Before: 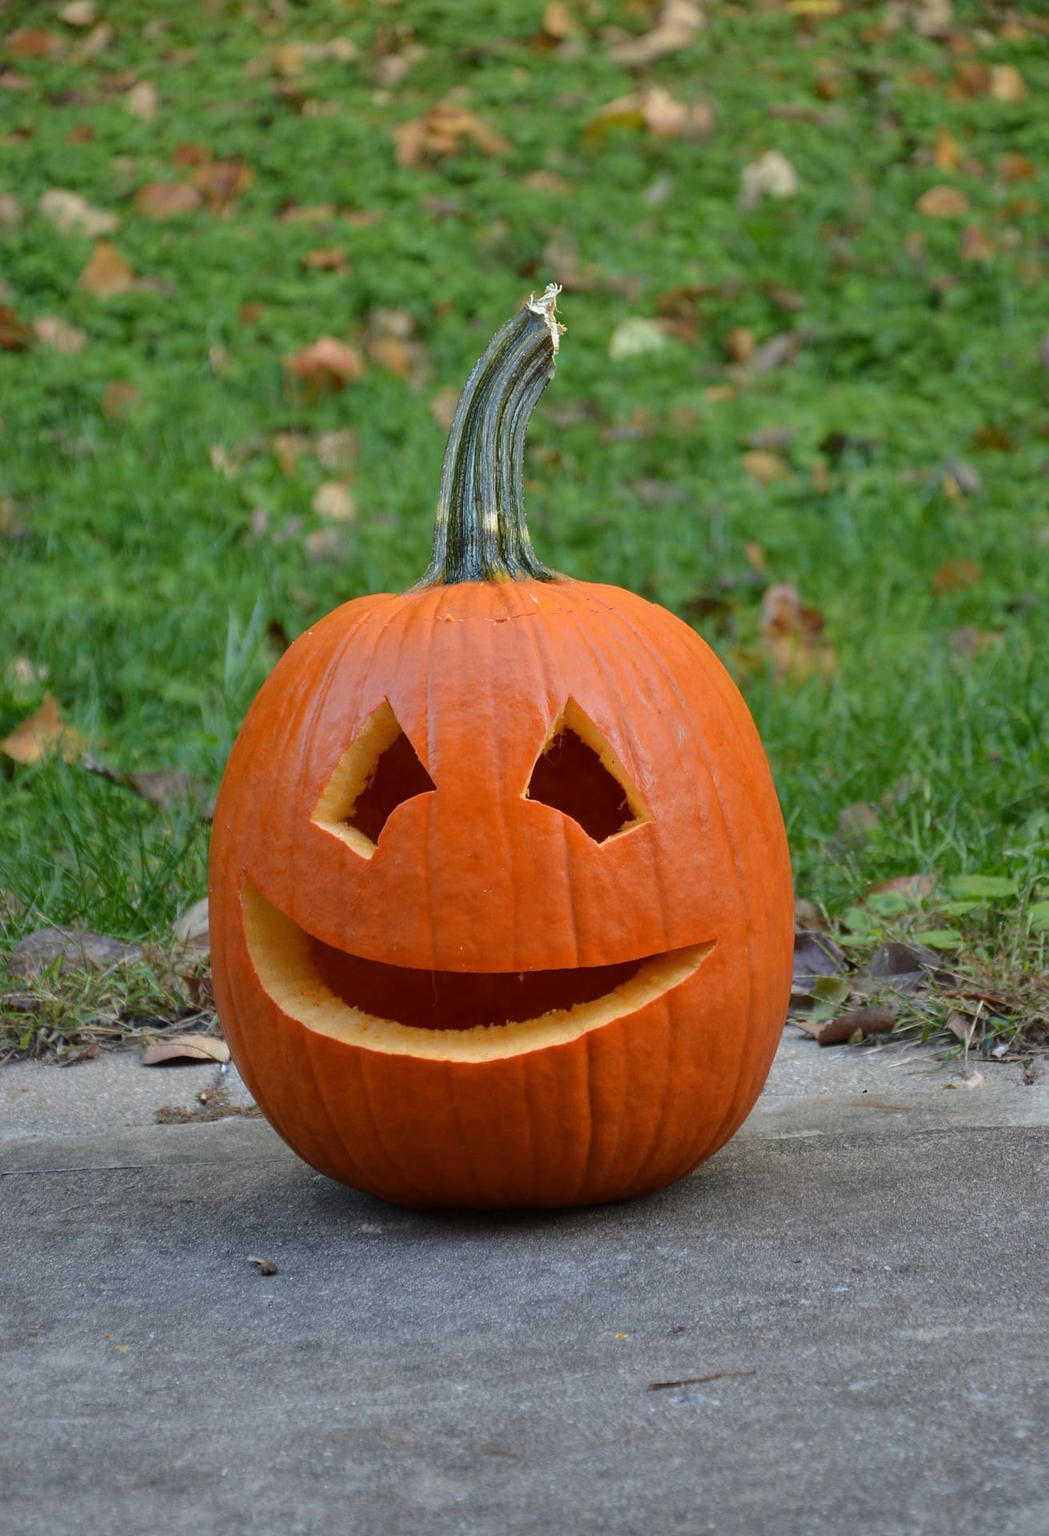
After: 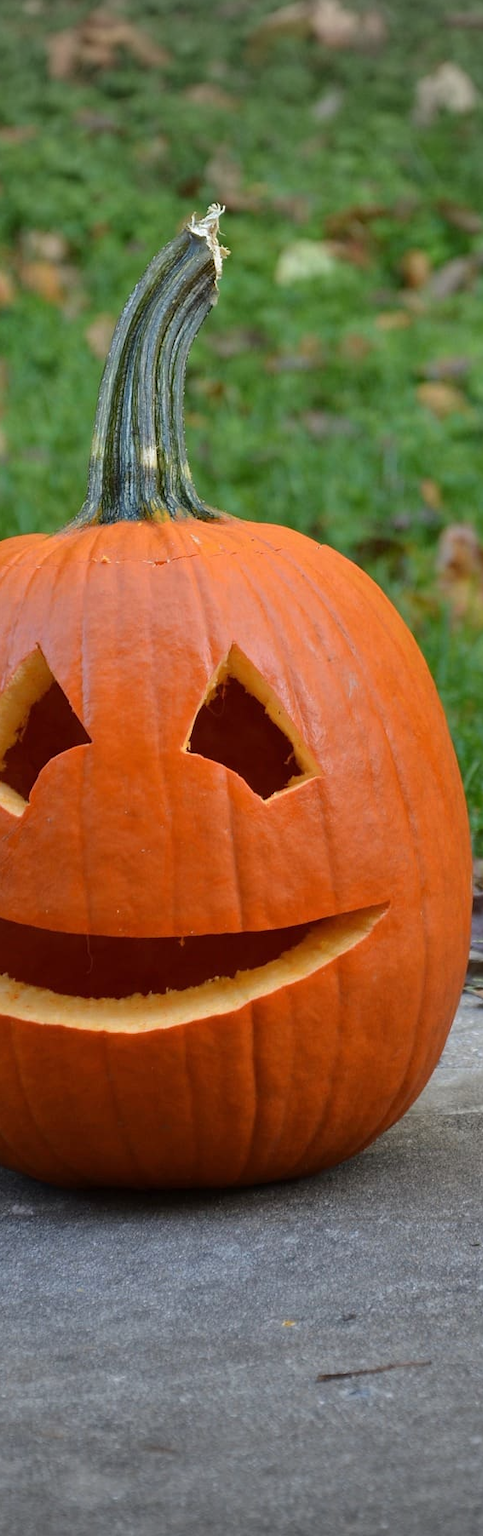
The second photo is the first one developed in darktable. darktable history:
vignetting: fall-off start 100%, brightness -0.282, width/height ratio 1.31
crop: left 33.452%, top 6.025%, right 23.155%
